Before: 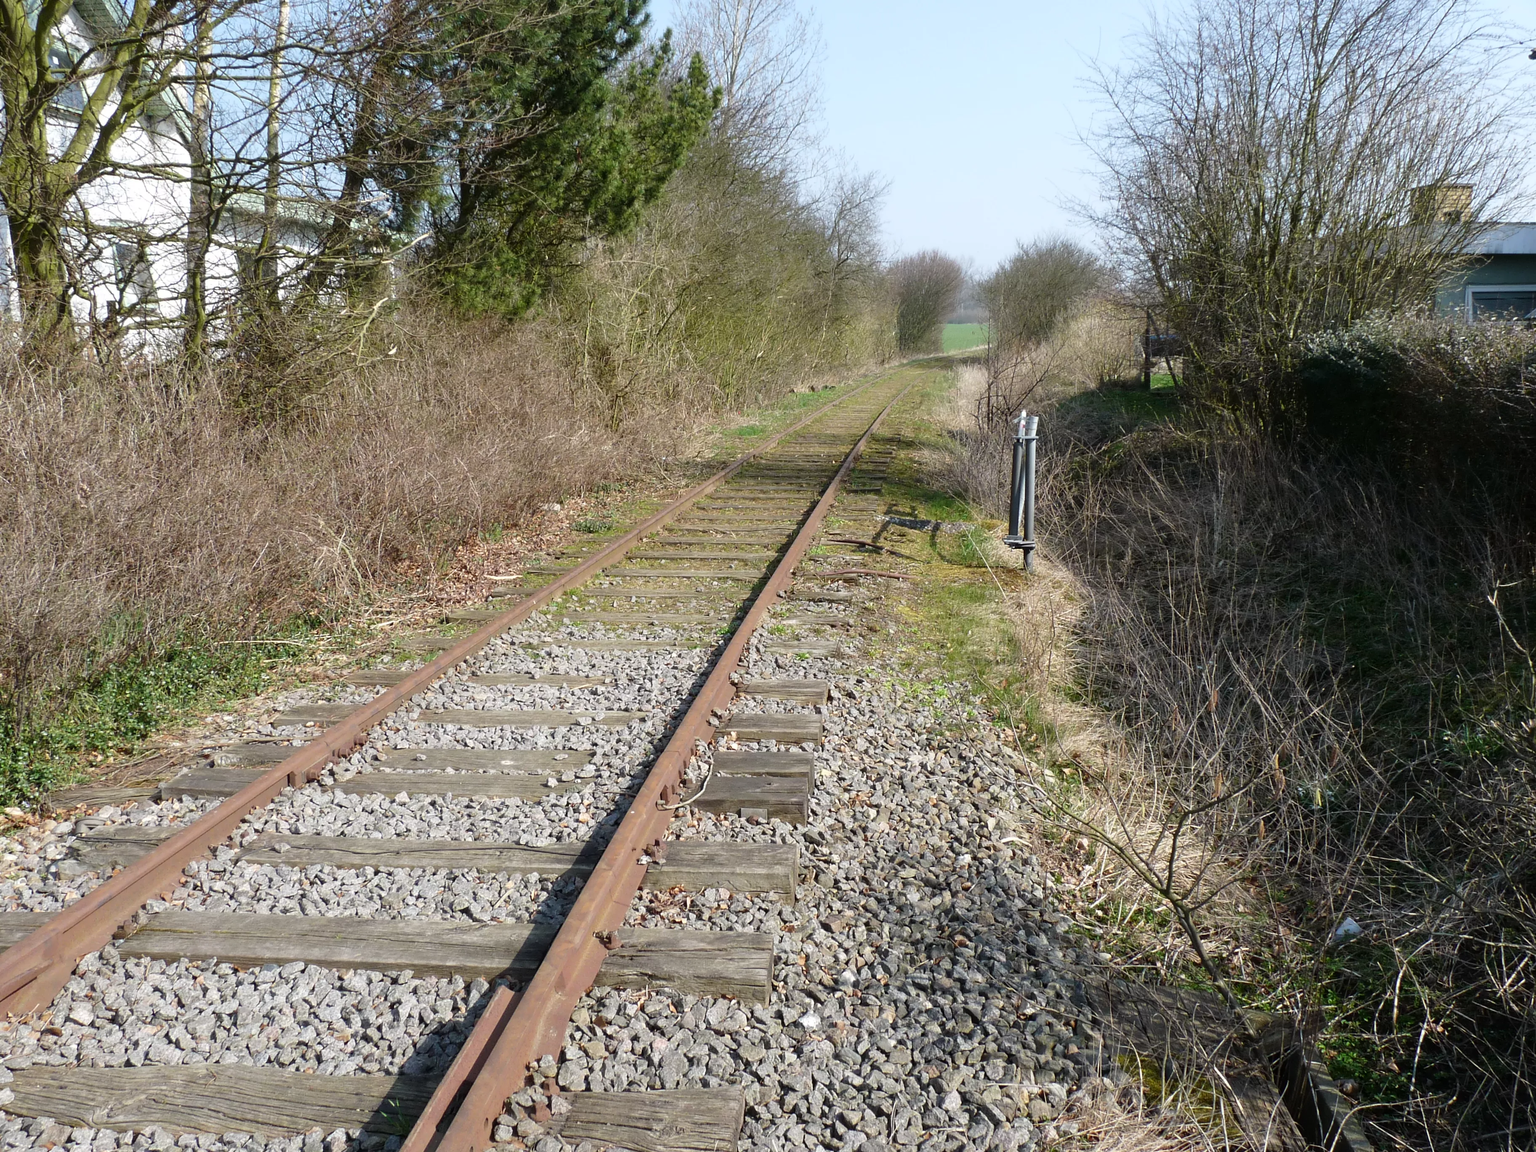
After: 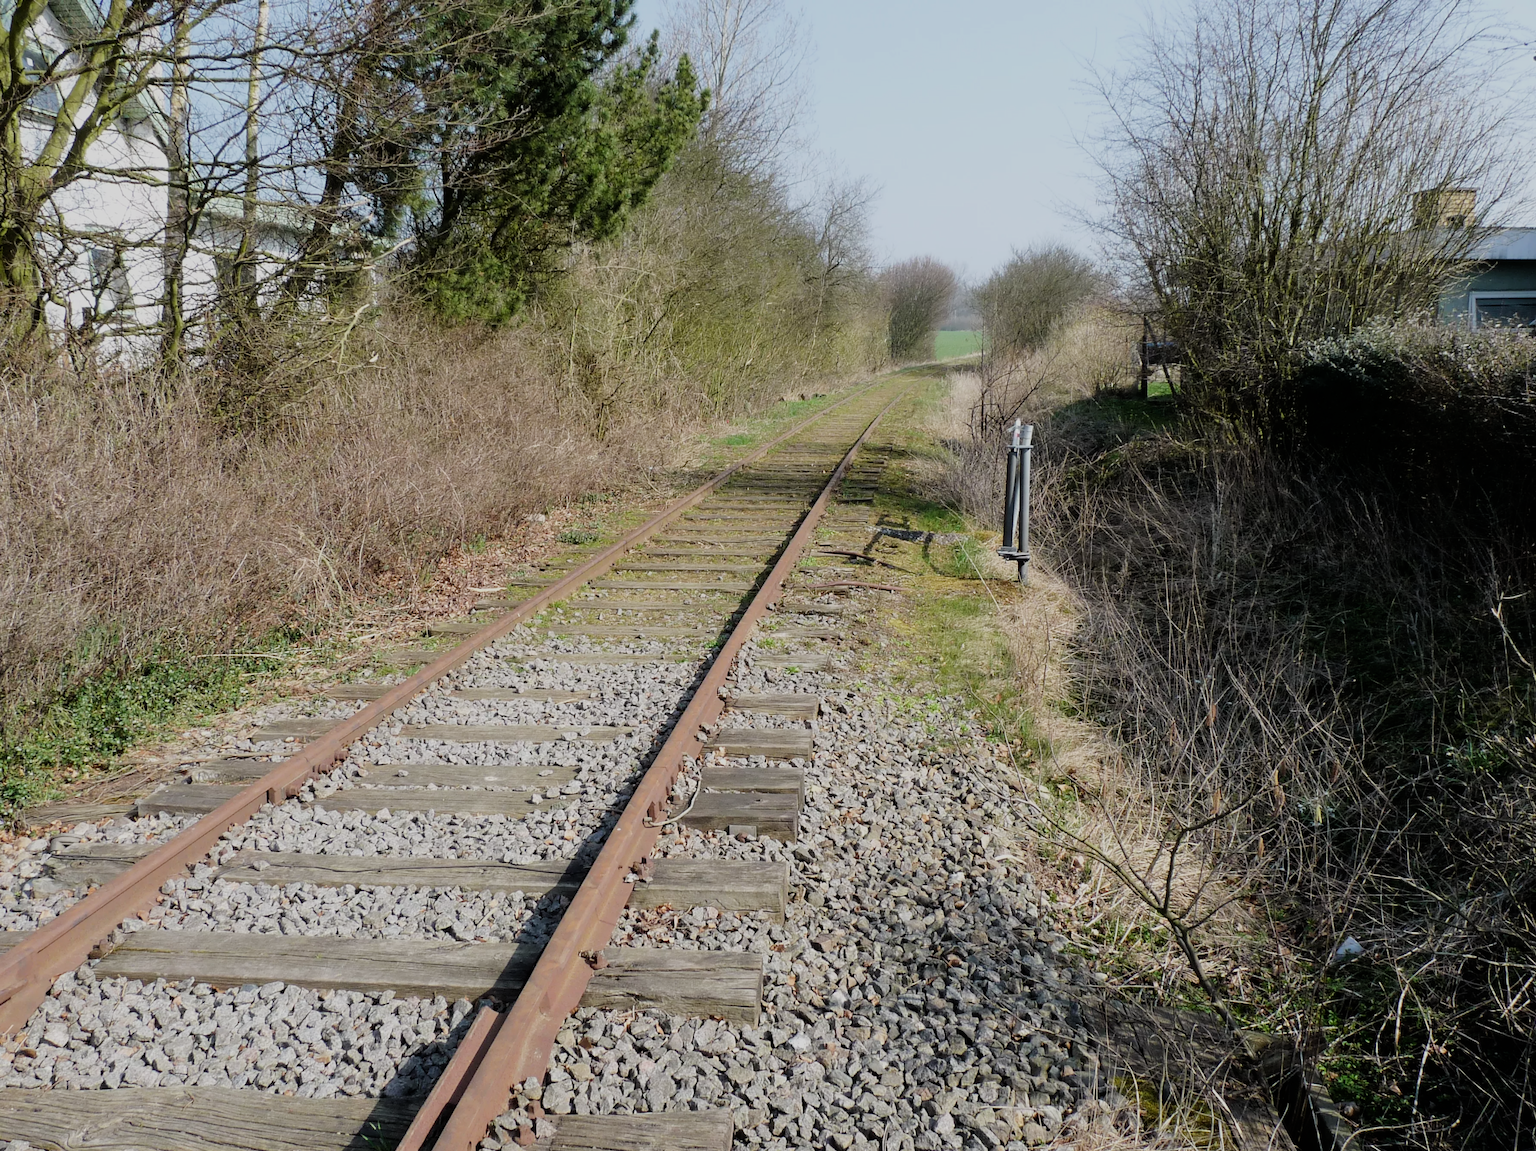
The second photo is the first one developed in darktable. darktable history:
crop: left 1.743%, right 0.268%, bottom 2.011%
filmic rgb: black relative exposure -7.65 EV, white relative exposure 4.56 EV, hardness 3.61
